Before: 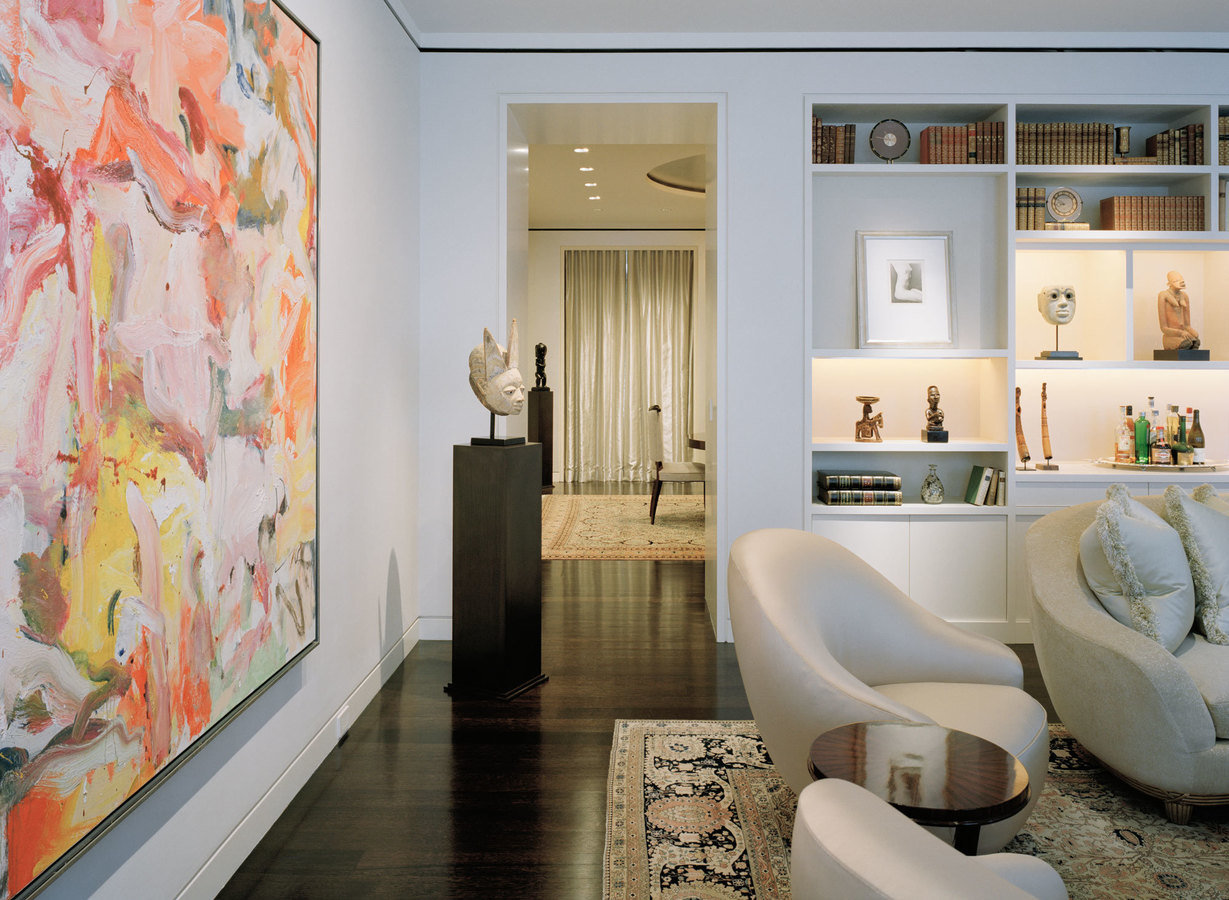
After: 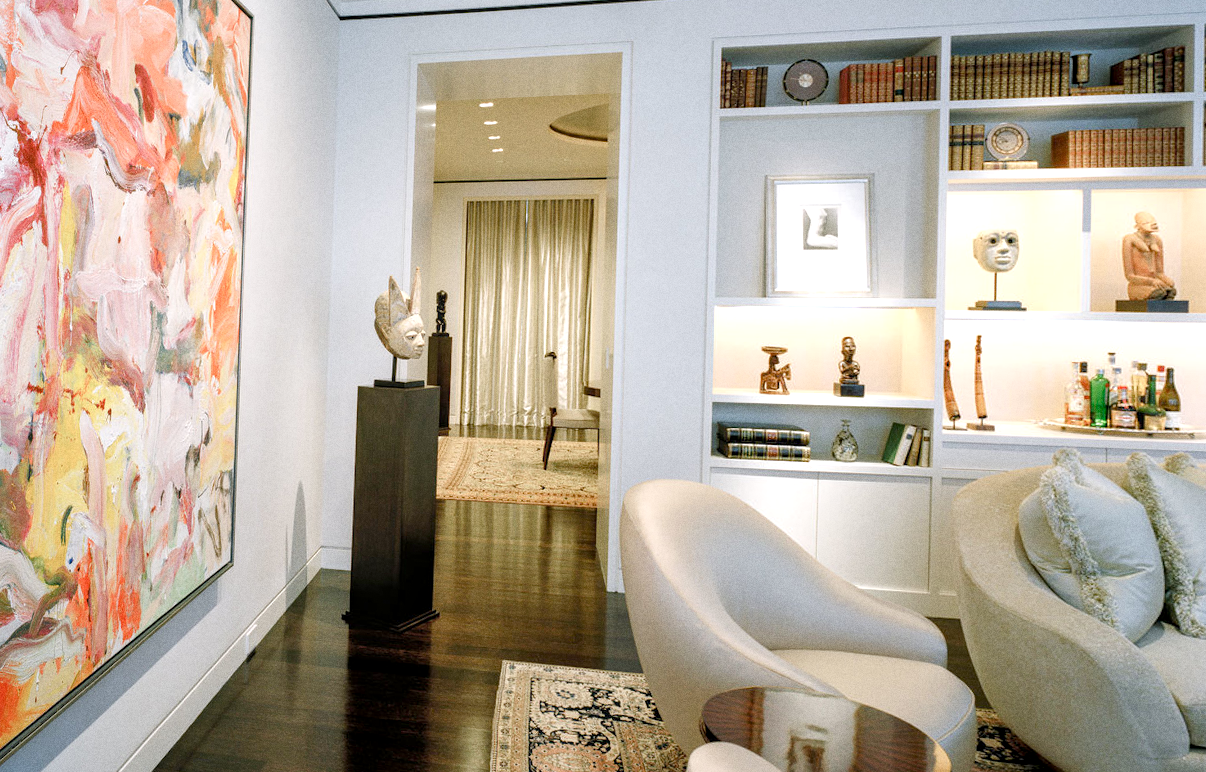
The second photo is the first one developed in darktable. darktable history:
color balance rgb: perceptual saturation grading › global saturation 20%, perceptual saturation grading › highlights -50%, perceptual saturation grading › shadows 30%, perceptual brilliance grading › global brilliance 10%, perceptual brilliance grading › shadows 15%
grain: coarseness 0.09 ISO
rotate and perspective: rotation 1.69°, lens shift (vertical) -0.023, lens shift (horizontal) -0.291, crop left 0.025, crop right 0.988, crop top 0.092, crop bottom 0.842
local contrast: detail 130%
